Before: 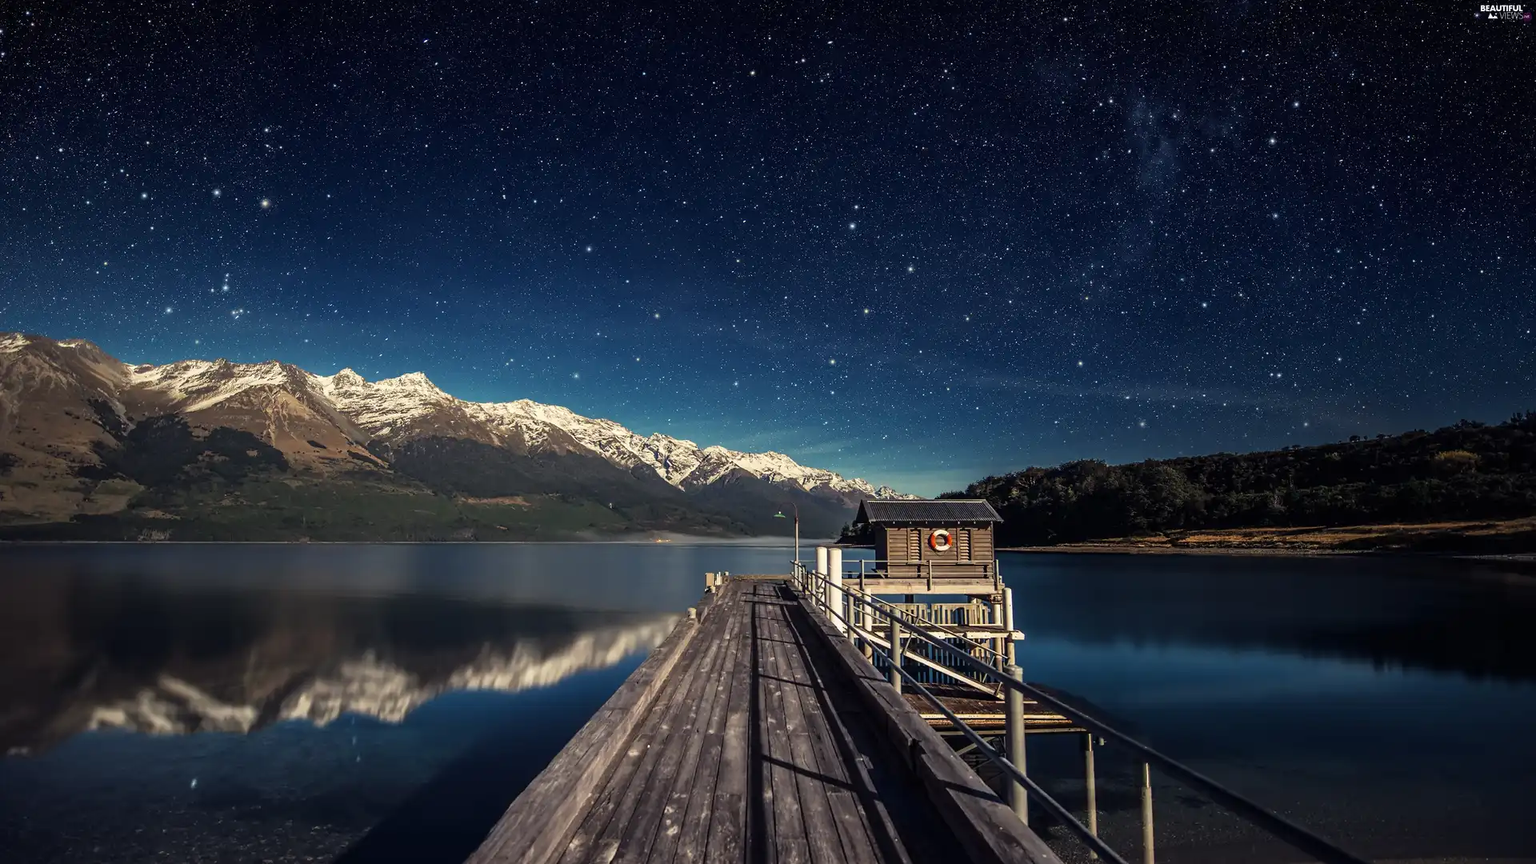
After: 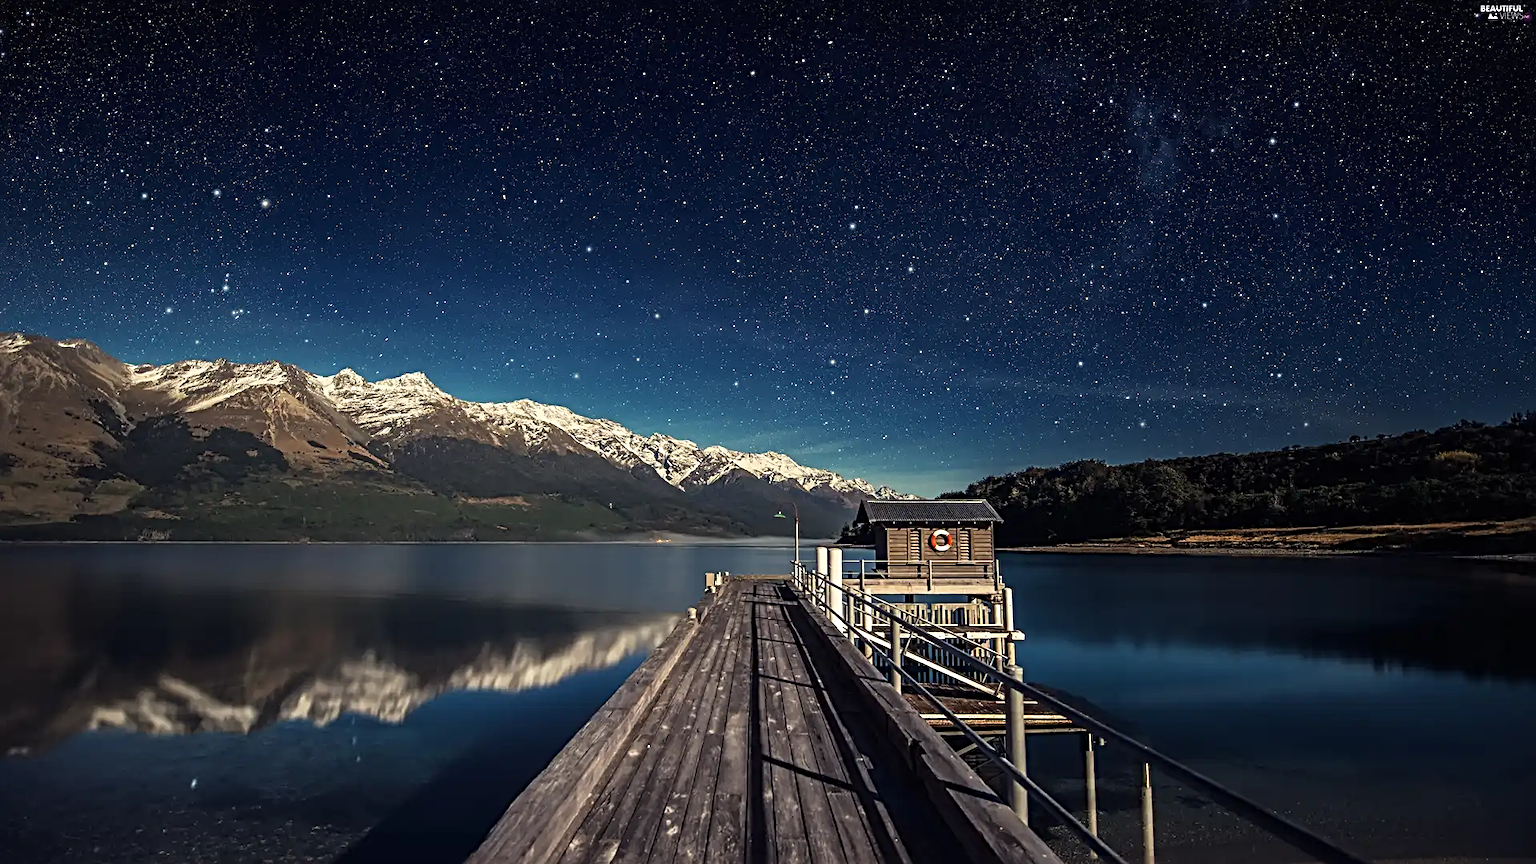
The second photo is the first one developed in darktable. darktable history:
sharpen: radius 3.969
